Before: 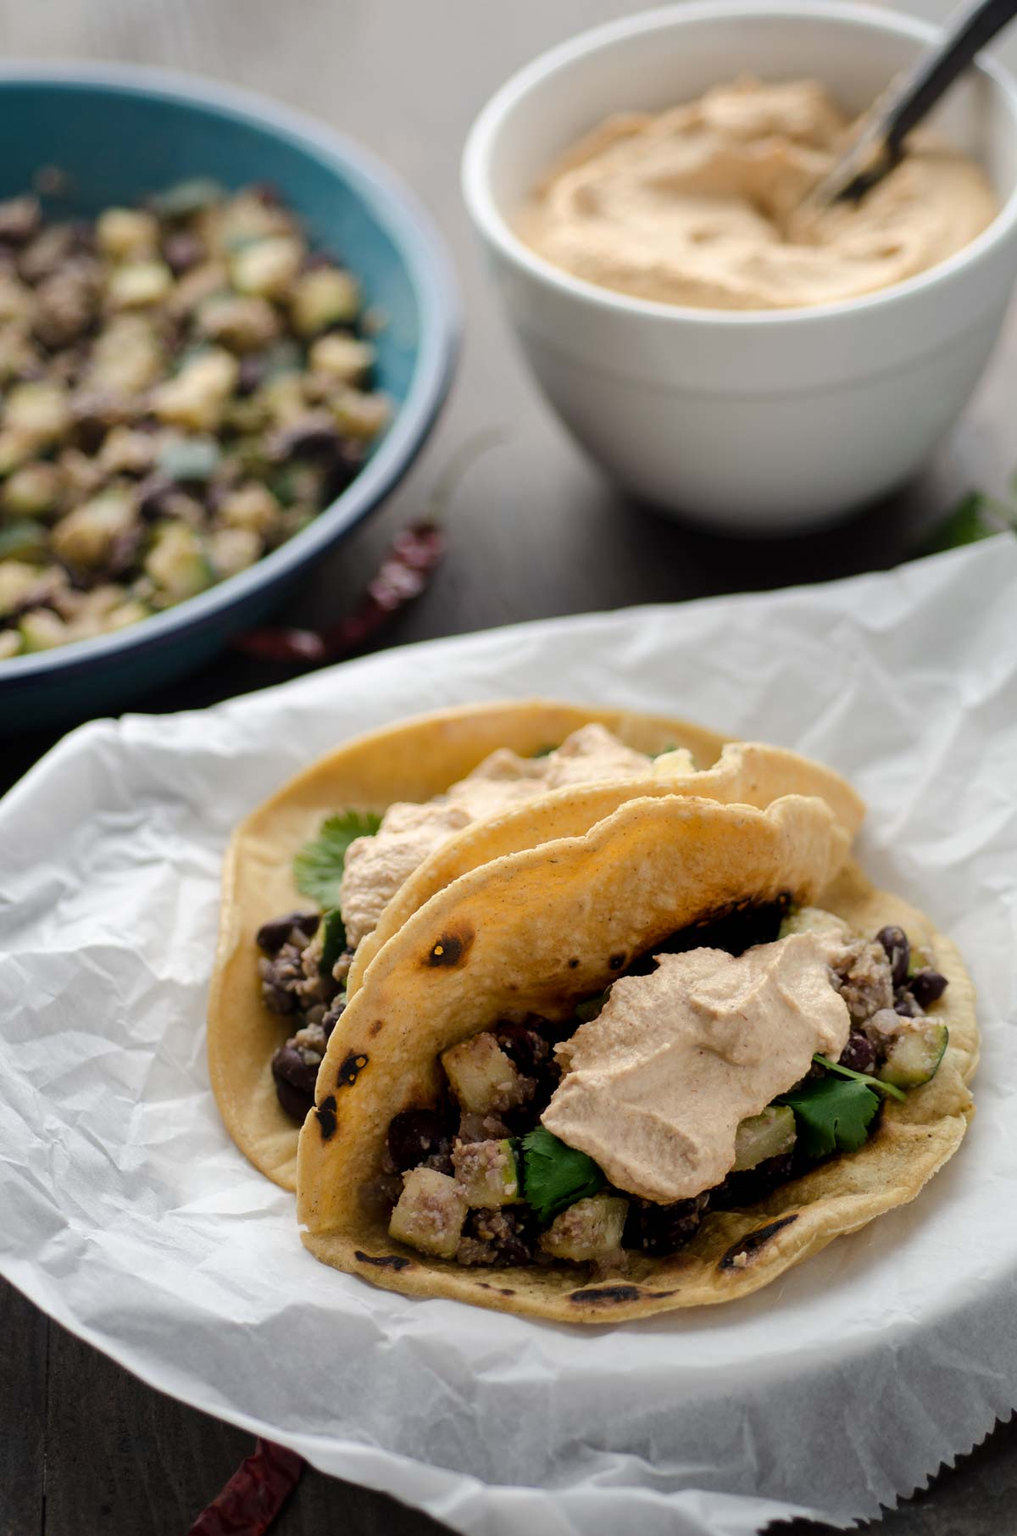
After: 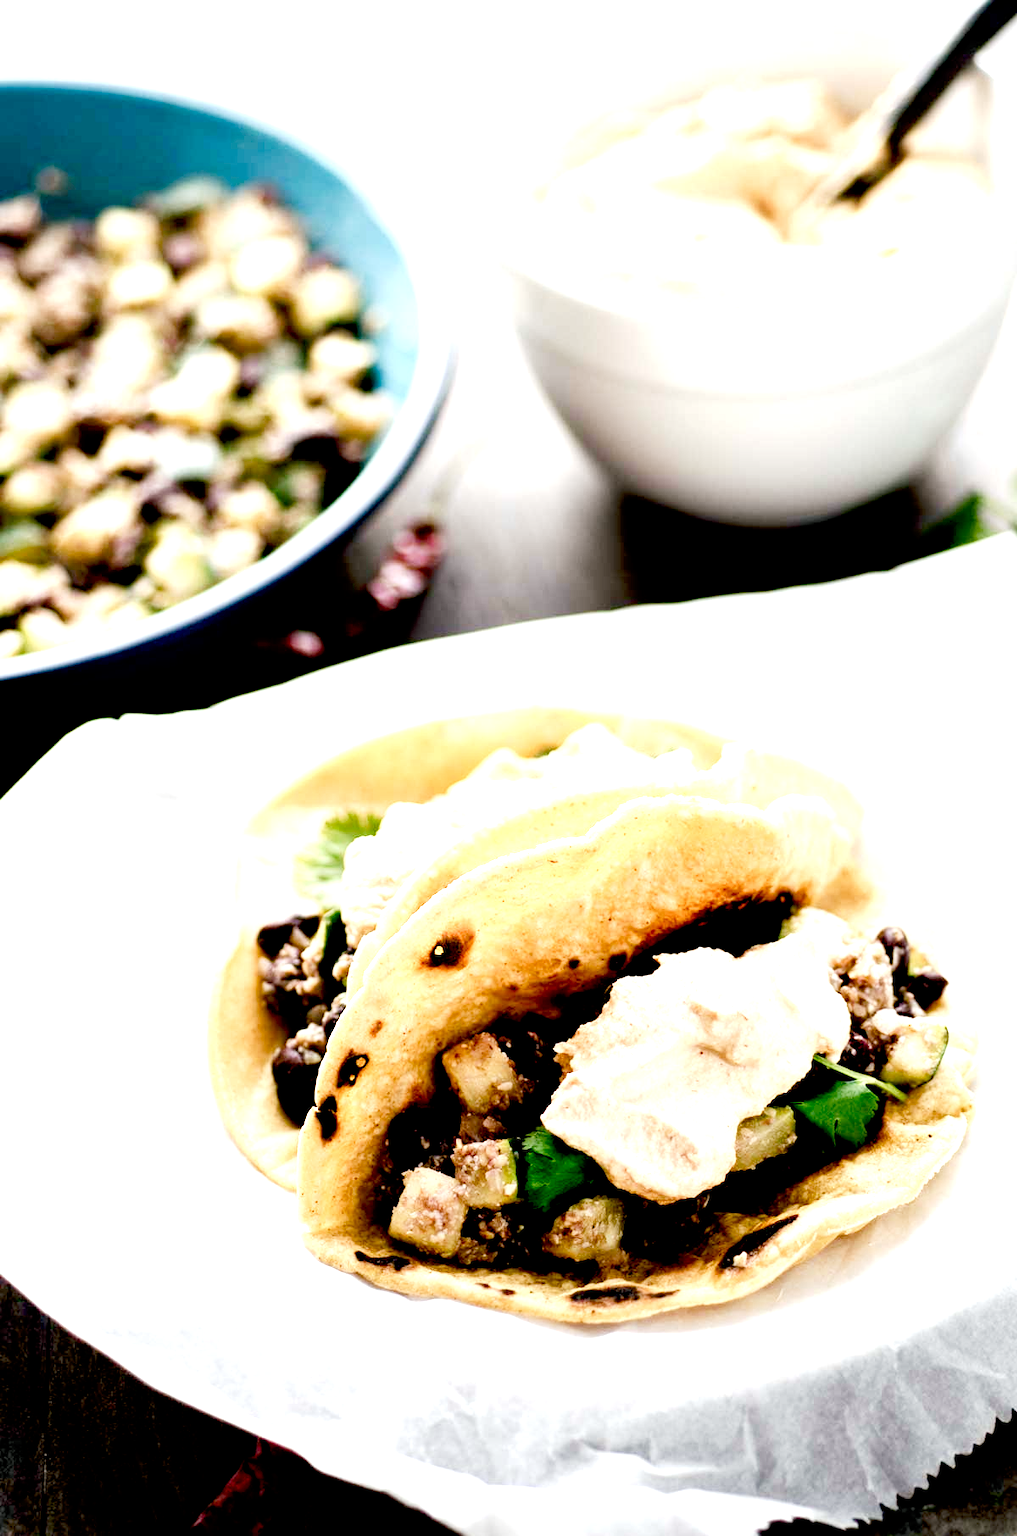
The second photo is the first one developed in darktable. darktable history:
exposure: black level correction 0.015, exposure 1.79 EV, compensate highlight preservation false
color balance rgb: shadows lift › luminance -7.632%, shadows lift › chroma 2.297%, shadows lift › hue 166.16°, power › chroma 0.299%, power › hue 23.17°, perceptual saturation grading › global saturation 0.031%, perceptual saturation grading › highlights -30.952%, perceptual saturation grading › mid-tones 5.097%, perceptual saturation grading › shadows 18.135%
tone curve: curves: ch0 [(0, 0) (0.118, 0.034) (0.182, 0.124) (0.265, 0.214) (0.504, 0.508) (0.783, 0.825) (1, 1)], preserve colors none
